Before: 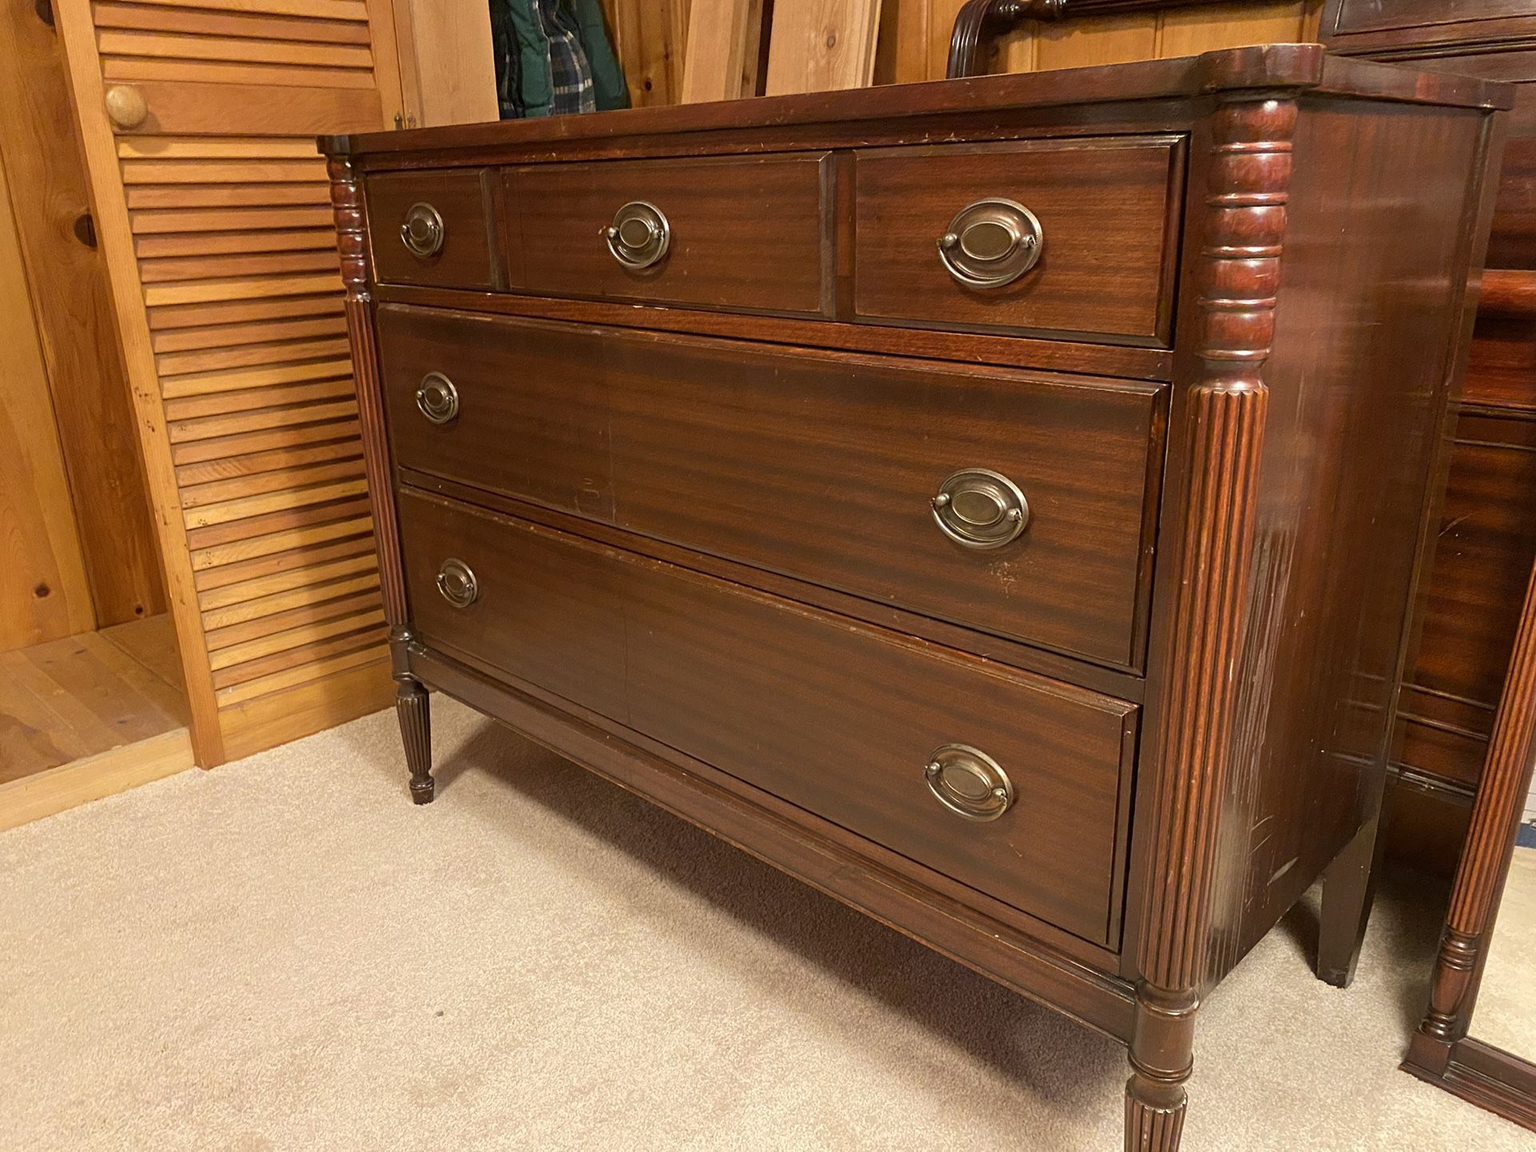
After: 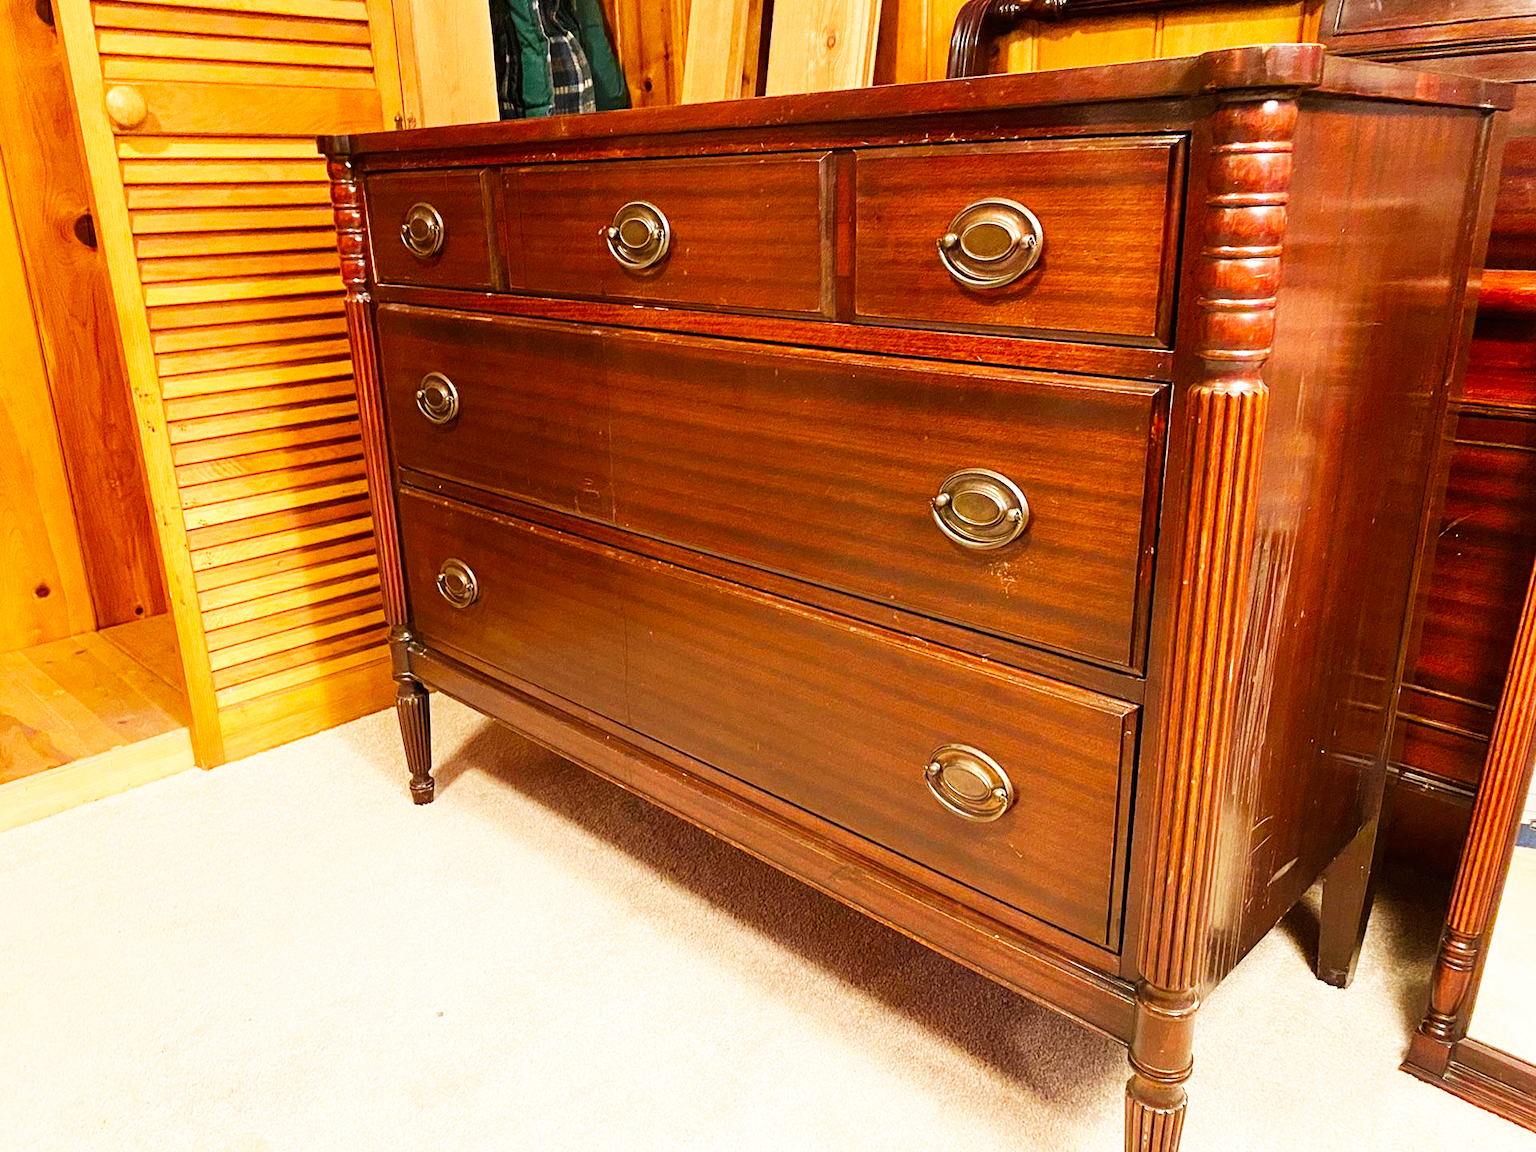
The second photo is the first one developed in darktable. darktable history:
base curve: curves: ch0 [(0, 0) (0.007, 0.004) (0.027, 0.03) (0.046, 0.07) (0.207, 0.54) (0.442, 0.872) (0.673, 0.972) (1, 1)], exposure shift 0.571, preserve colors none
